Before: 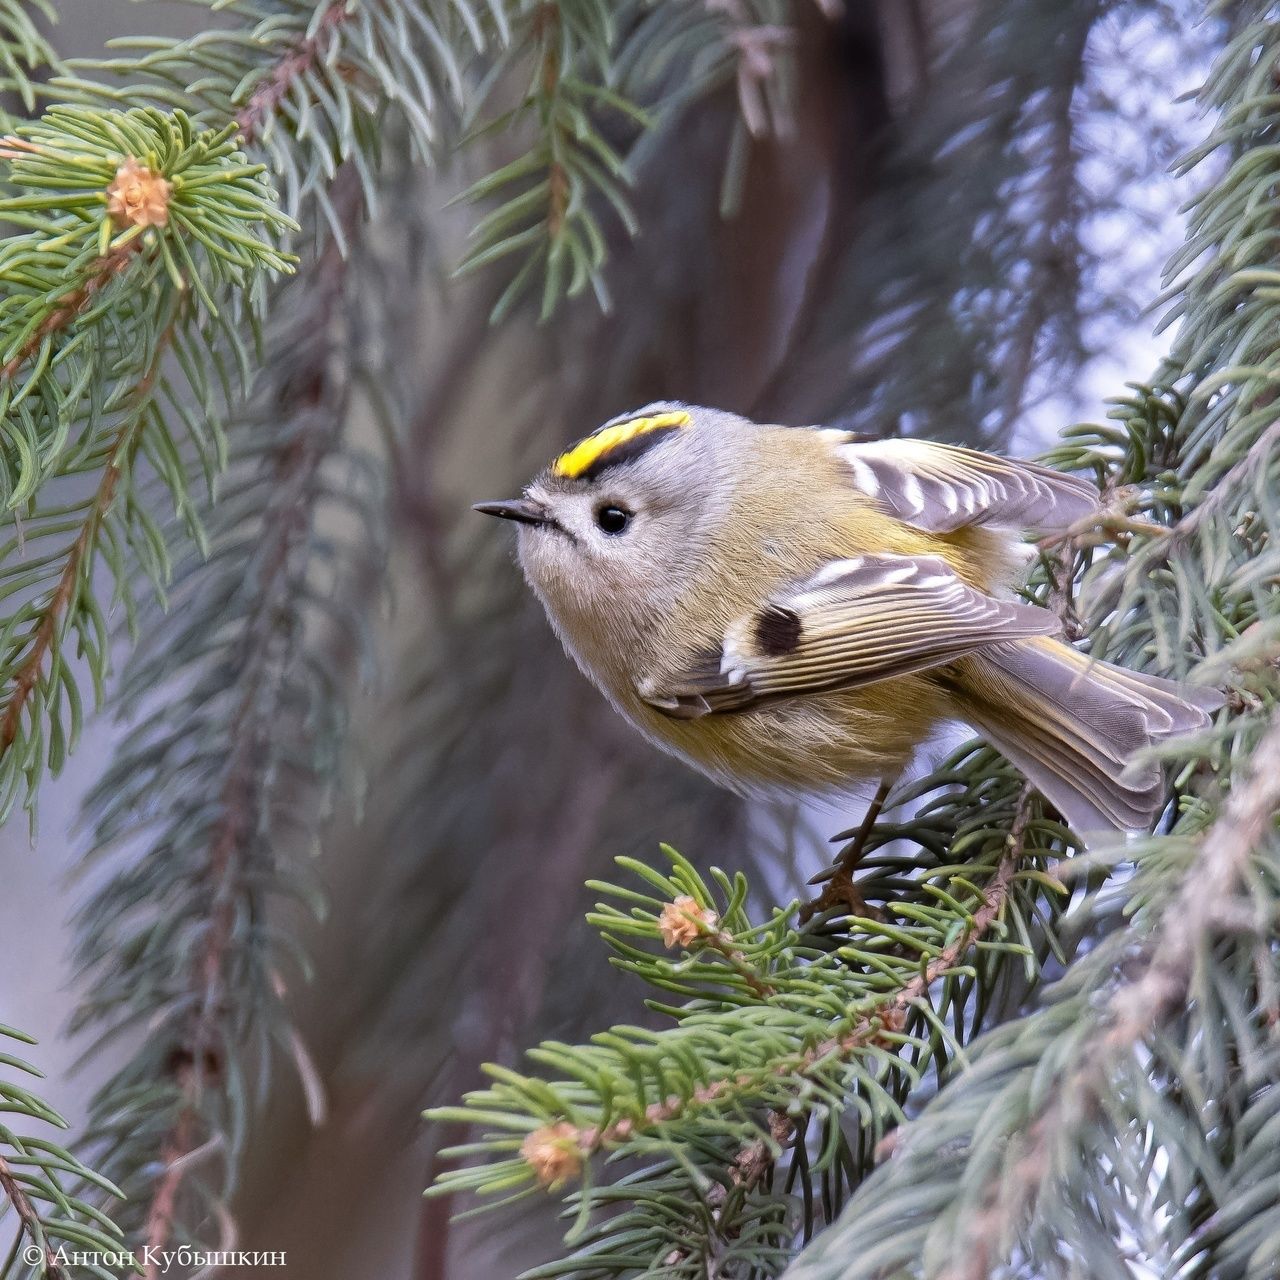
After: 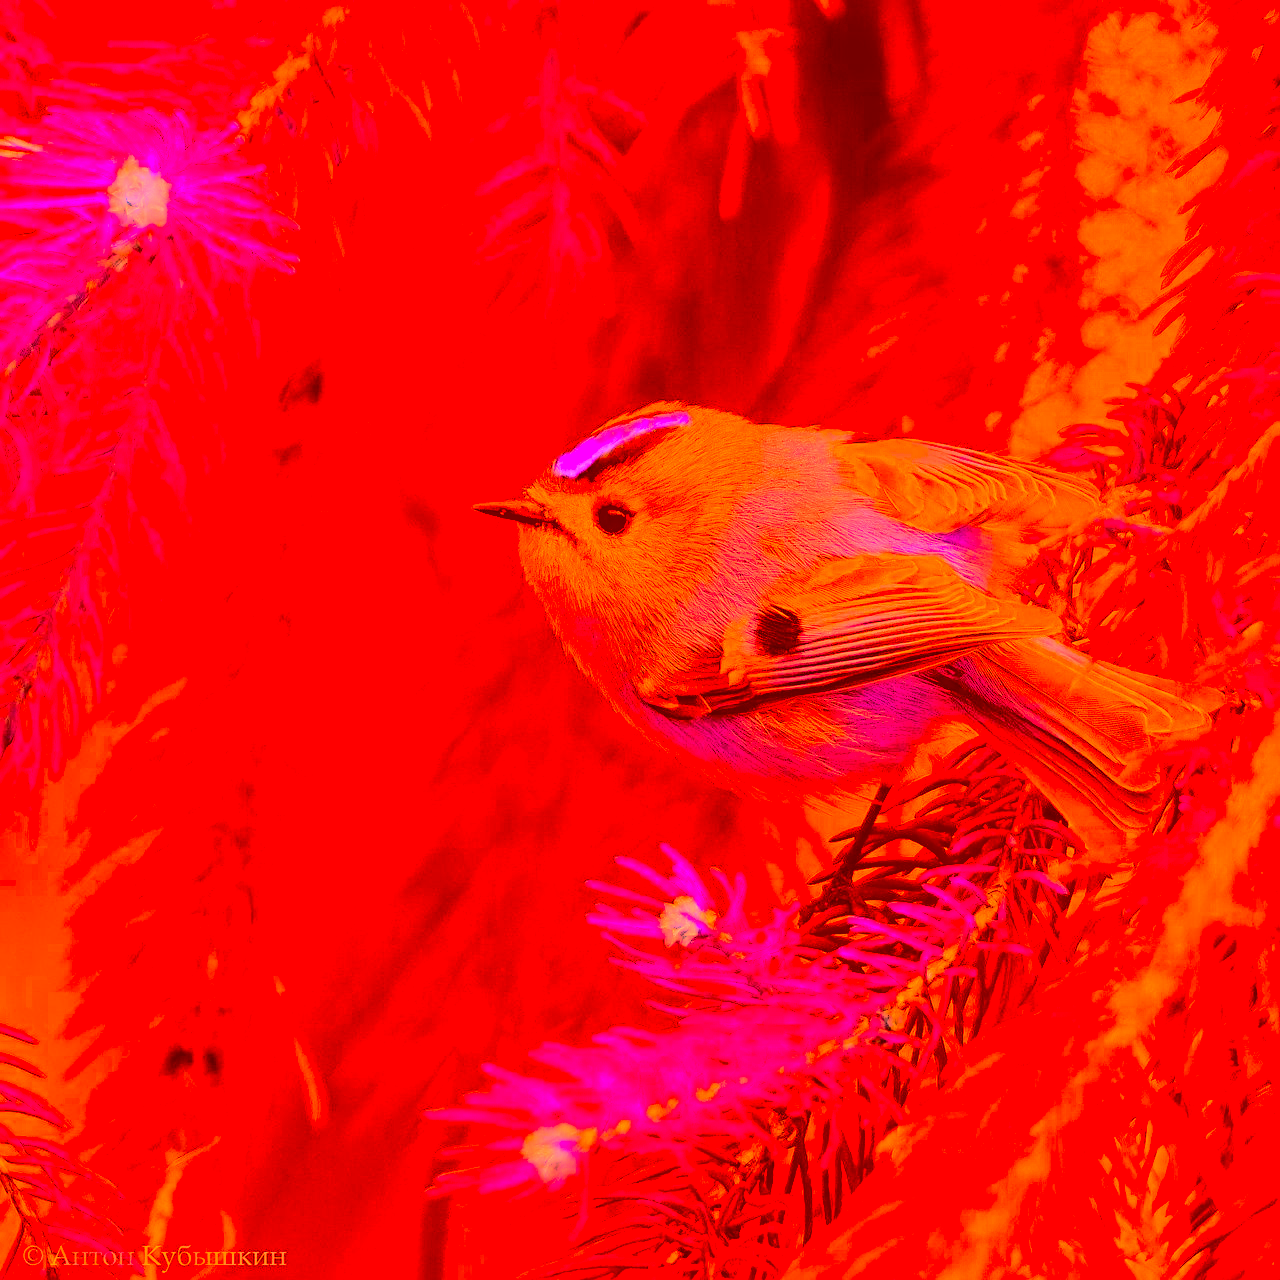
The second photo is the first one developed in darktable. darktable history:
sharpen: on, module defaults
color correction: highlights a* -39.56, highlights b* -39.78, shadows a* -39.77, shadows b* -39.91, saturation -2.96
tone curve: curves: ch0 [(0, 0) (0.003, 0.006) (0.011, 0.007) (0.025, 0.009) (0.044, 0.012) (0.069, 0.021) (0.1, 0.036) (0.136, 0.056) (0.177, 0.105) (0.224, 0.165) (0.277, 0.251) (0.335, 0.344) (0.399, 0.439) (0.468, 0.532) (0.543, 0.628) (0.623, 0.718) (0.709, 0.797) (0.801, 0.874) (0.898, 0.943) (1, 1)], color space Lab, independent channels, preserve colors none
base curve: curves: ch0 [(0, 0) (0.158, 0.273) (0.879, 0.895) (1, 1)], preserve colors none
